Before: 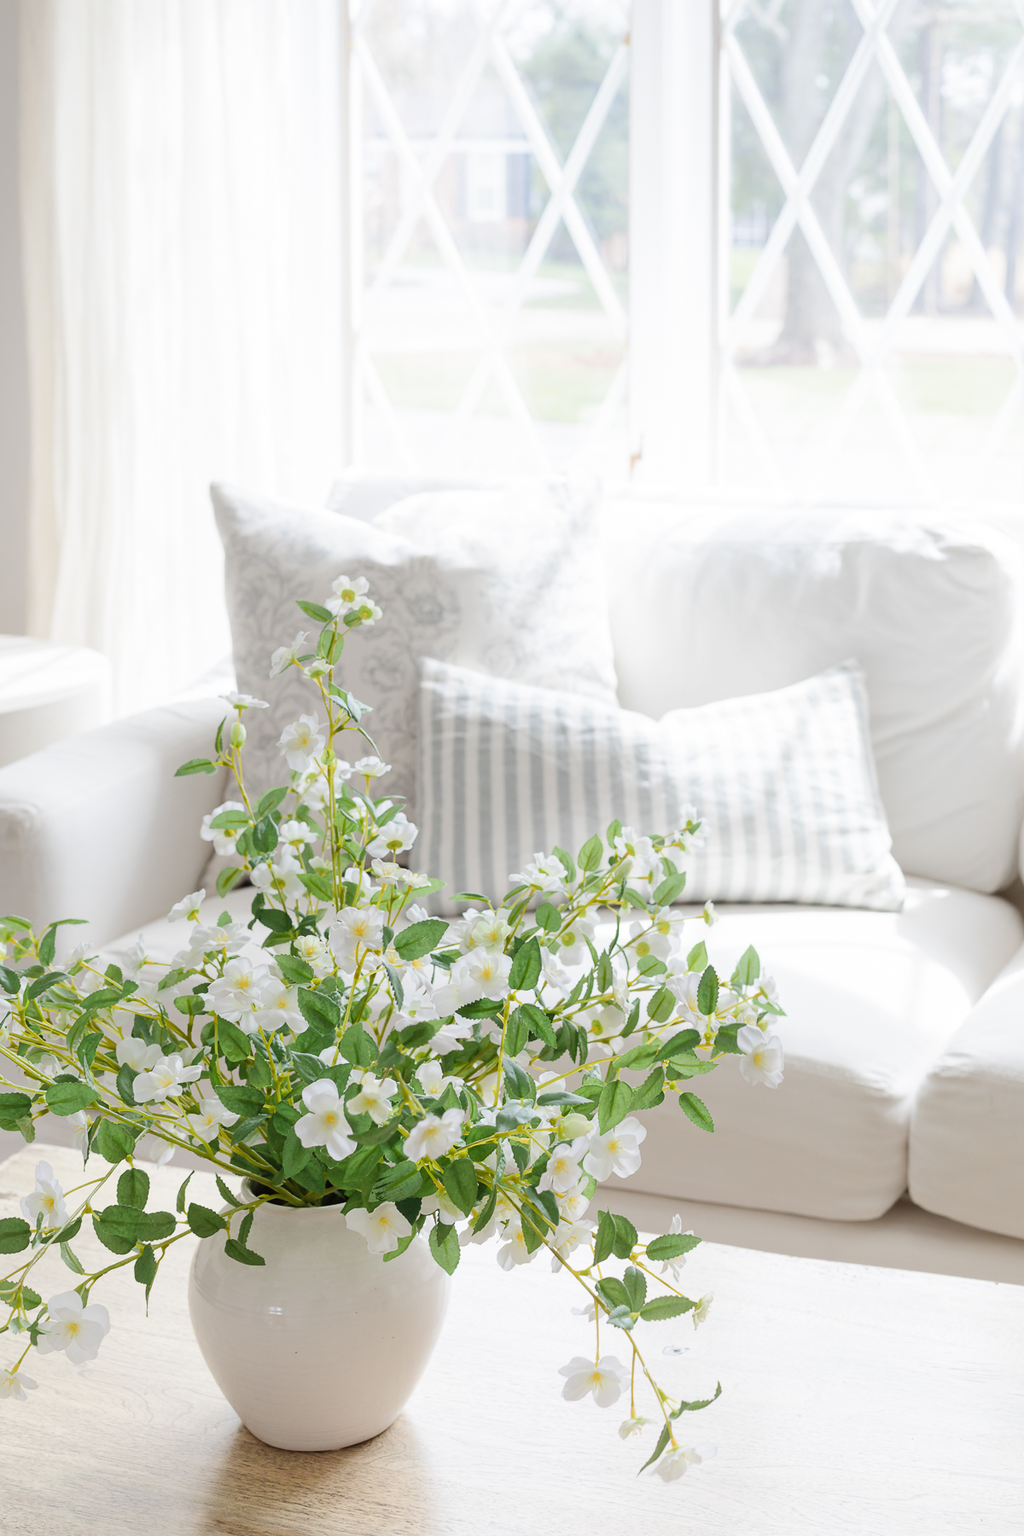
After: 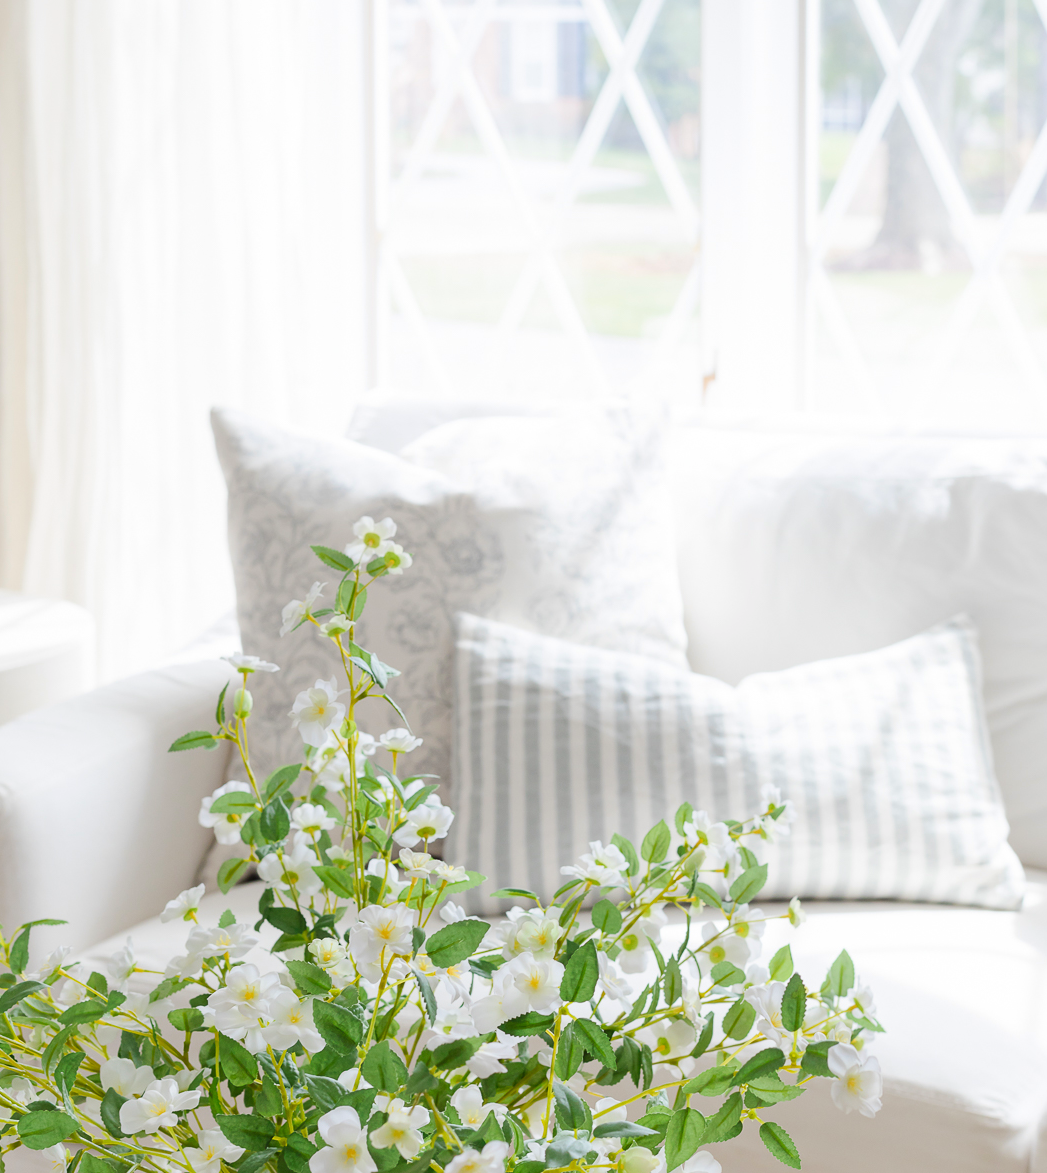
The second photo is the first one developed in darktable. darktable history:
crop: left 3.007%, top 8.822%, right 9.667%, bottom 25.962%
contrast brightness saturation: contrast 0.043, saturation 0.162
